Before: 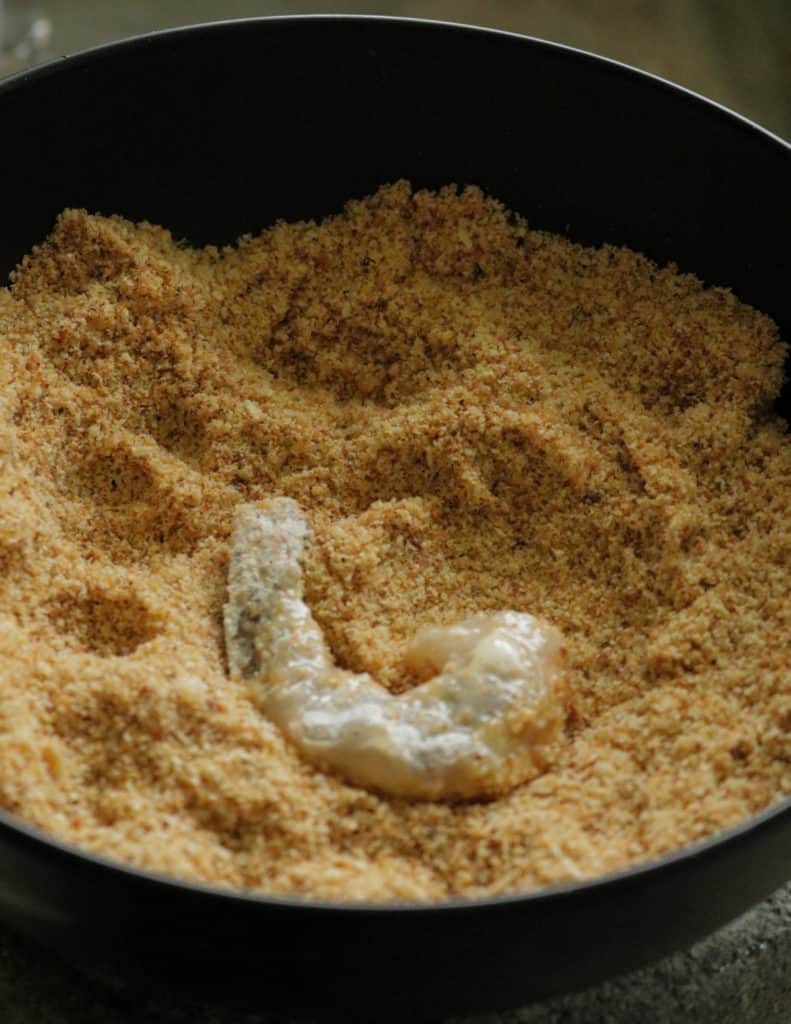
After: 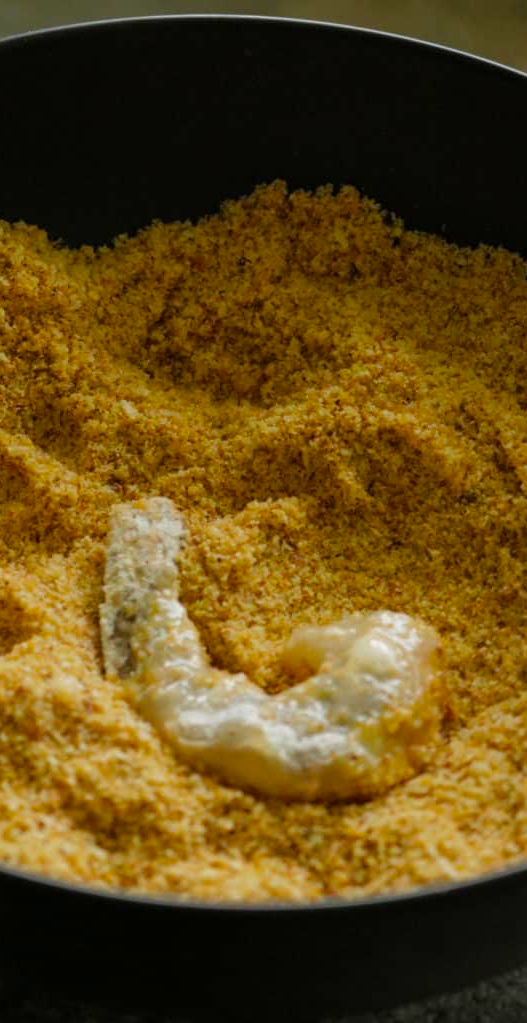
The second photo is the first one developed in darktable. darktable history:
color balance rgb: perceptual saturation grading › global saturation 30%, global vibrance 20%
crop and rotate: left 15.754%, right 17.579%
